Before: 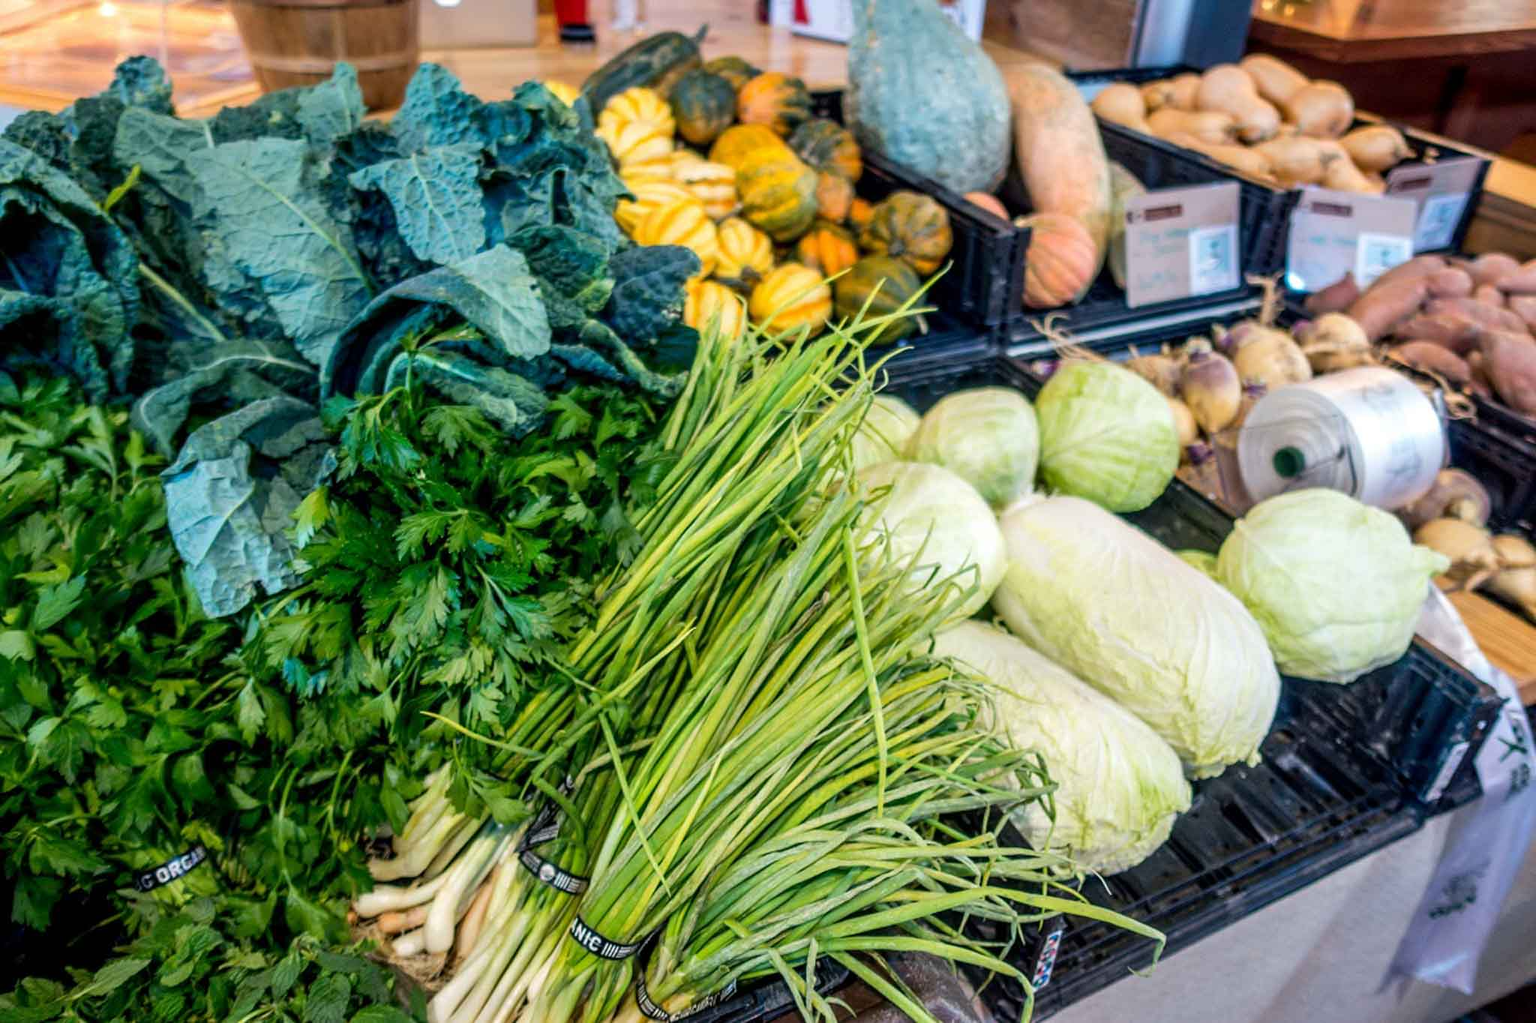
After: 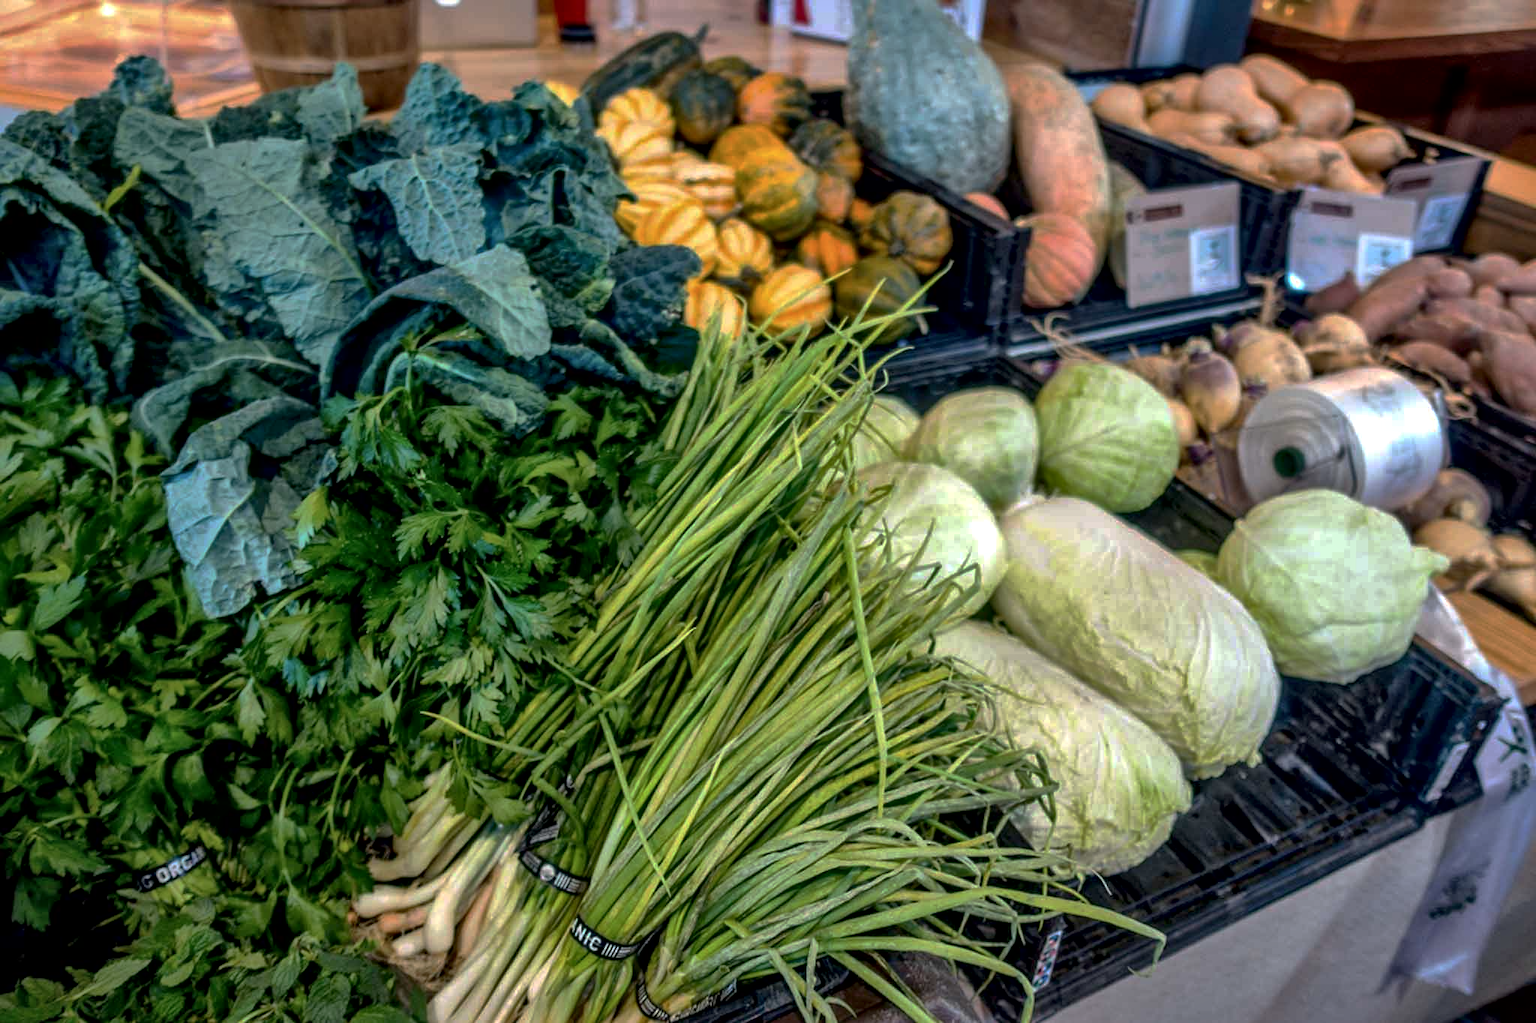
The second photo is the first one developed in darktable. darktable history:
local contrast: mode bilateral grid, contrast 19, coarseness 51, detail 172%, midtone range 0.2
base curve: curves: ch0 [(0, 0) (0.841, 0.609) (1, 1)], preserve colors none
